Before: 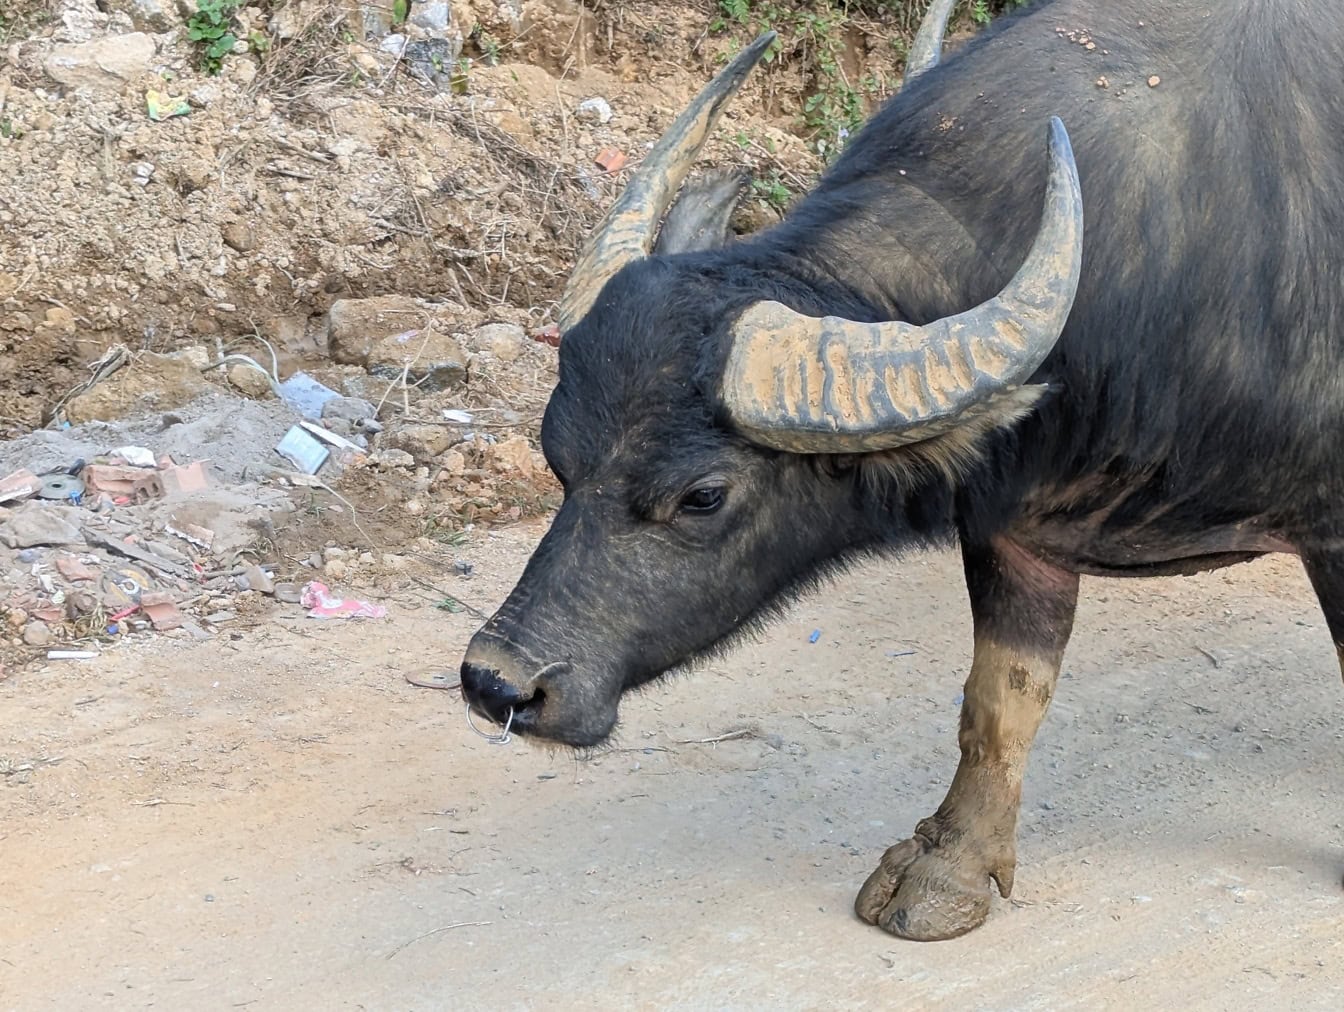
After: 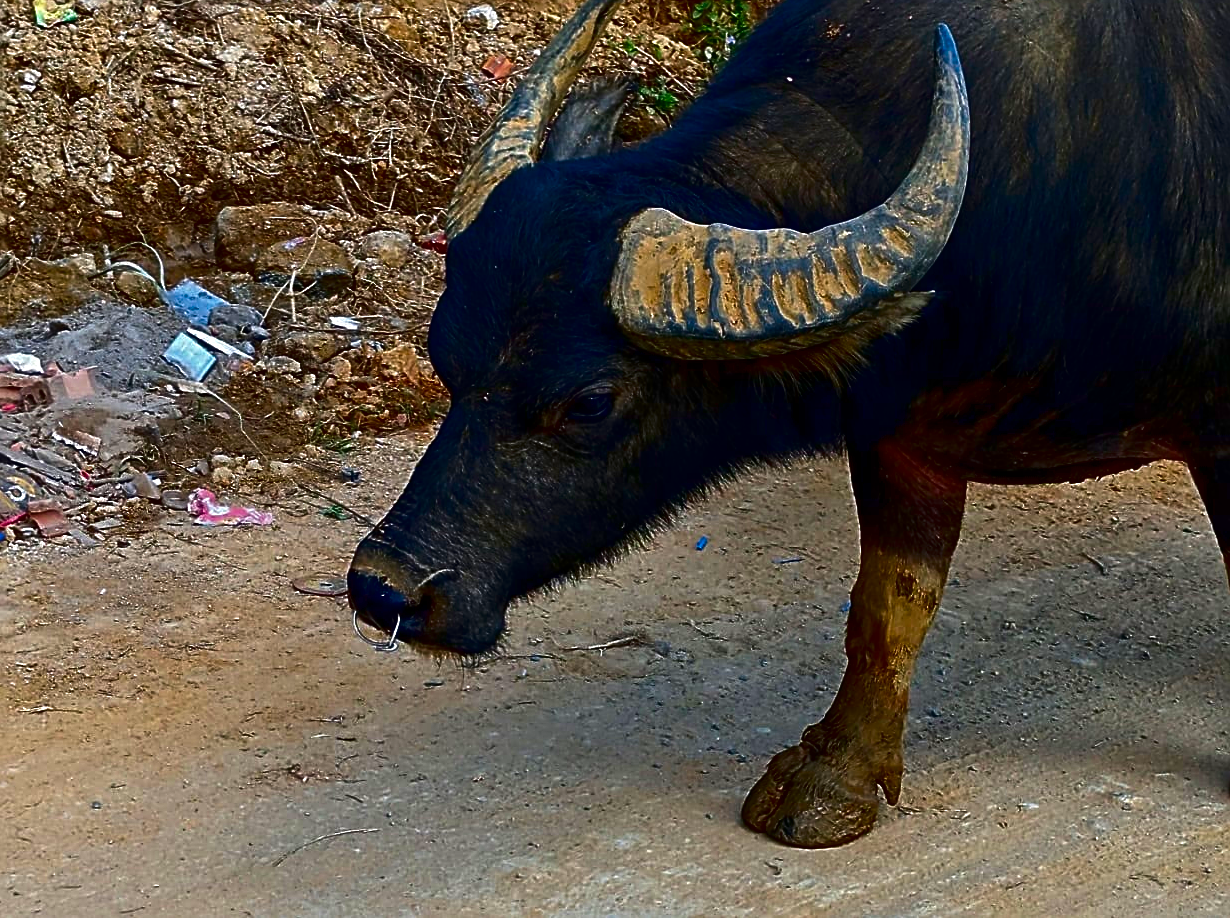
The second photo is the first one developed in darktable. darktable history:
contrast brightness saturation: brightness -0.985, saturation 0.99
crop and rotate: left 8.472%, top 9.201%
sharpen: radius 2.533, amount 0.624
